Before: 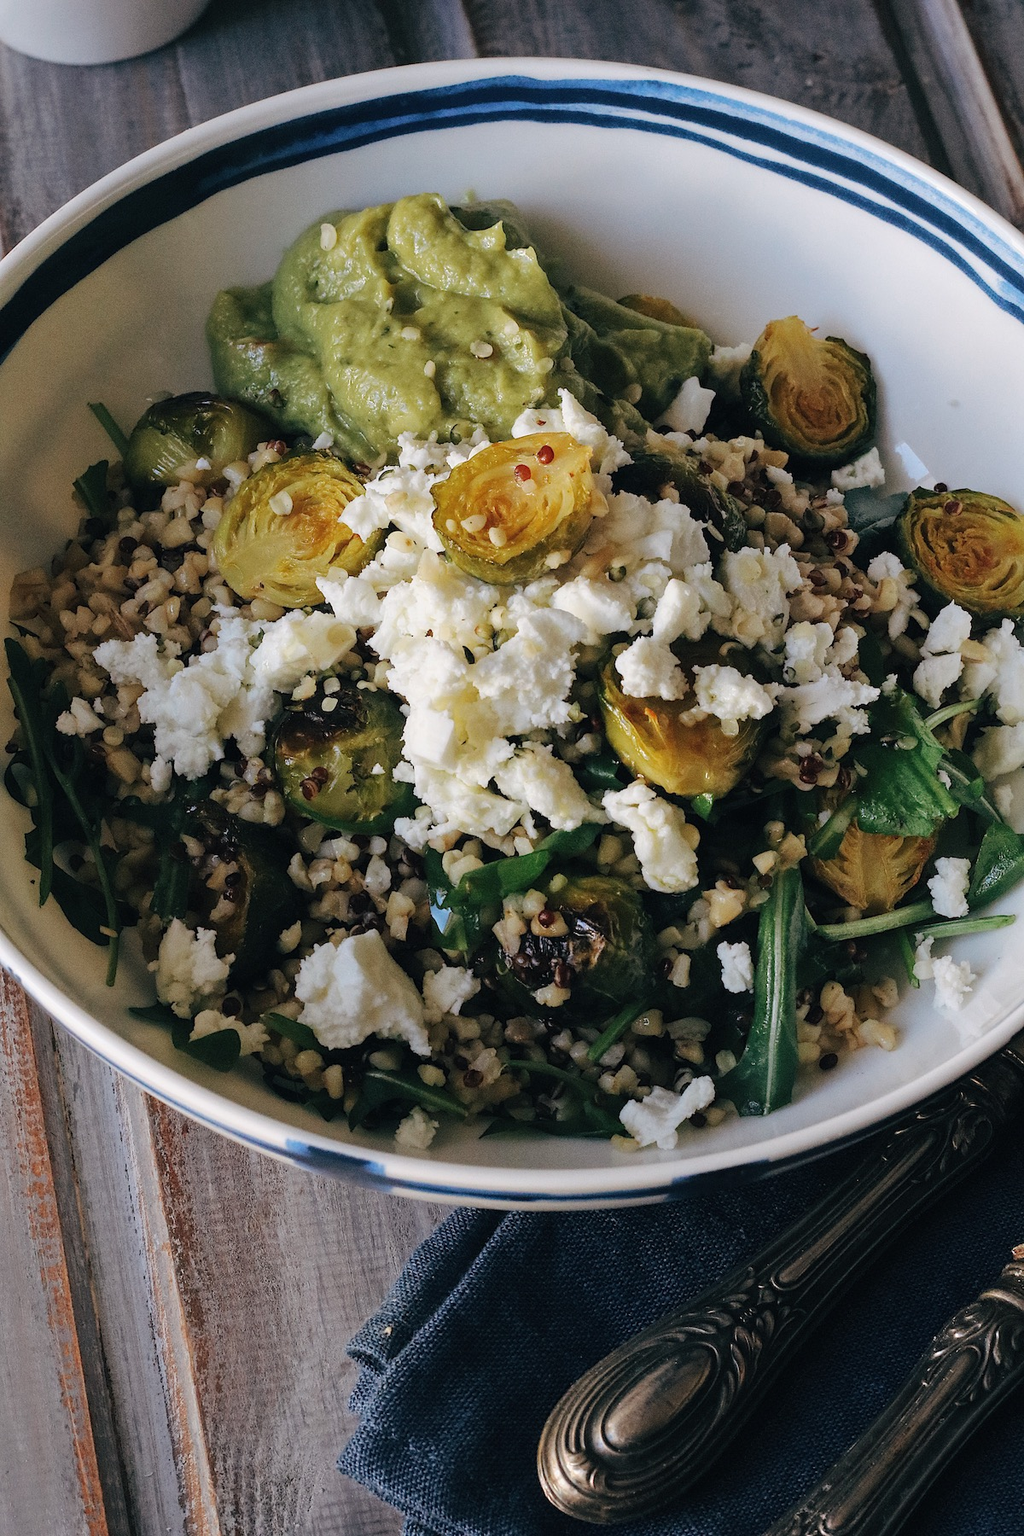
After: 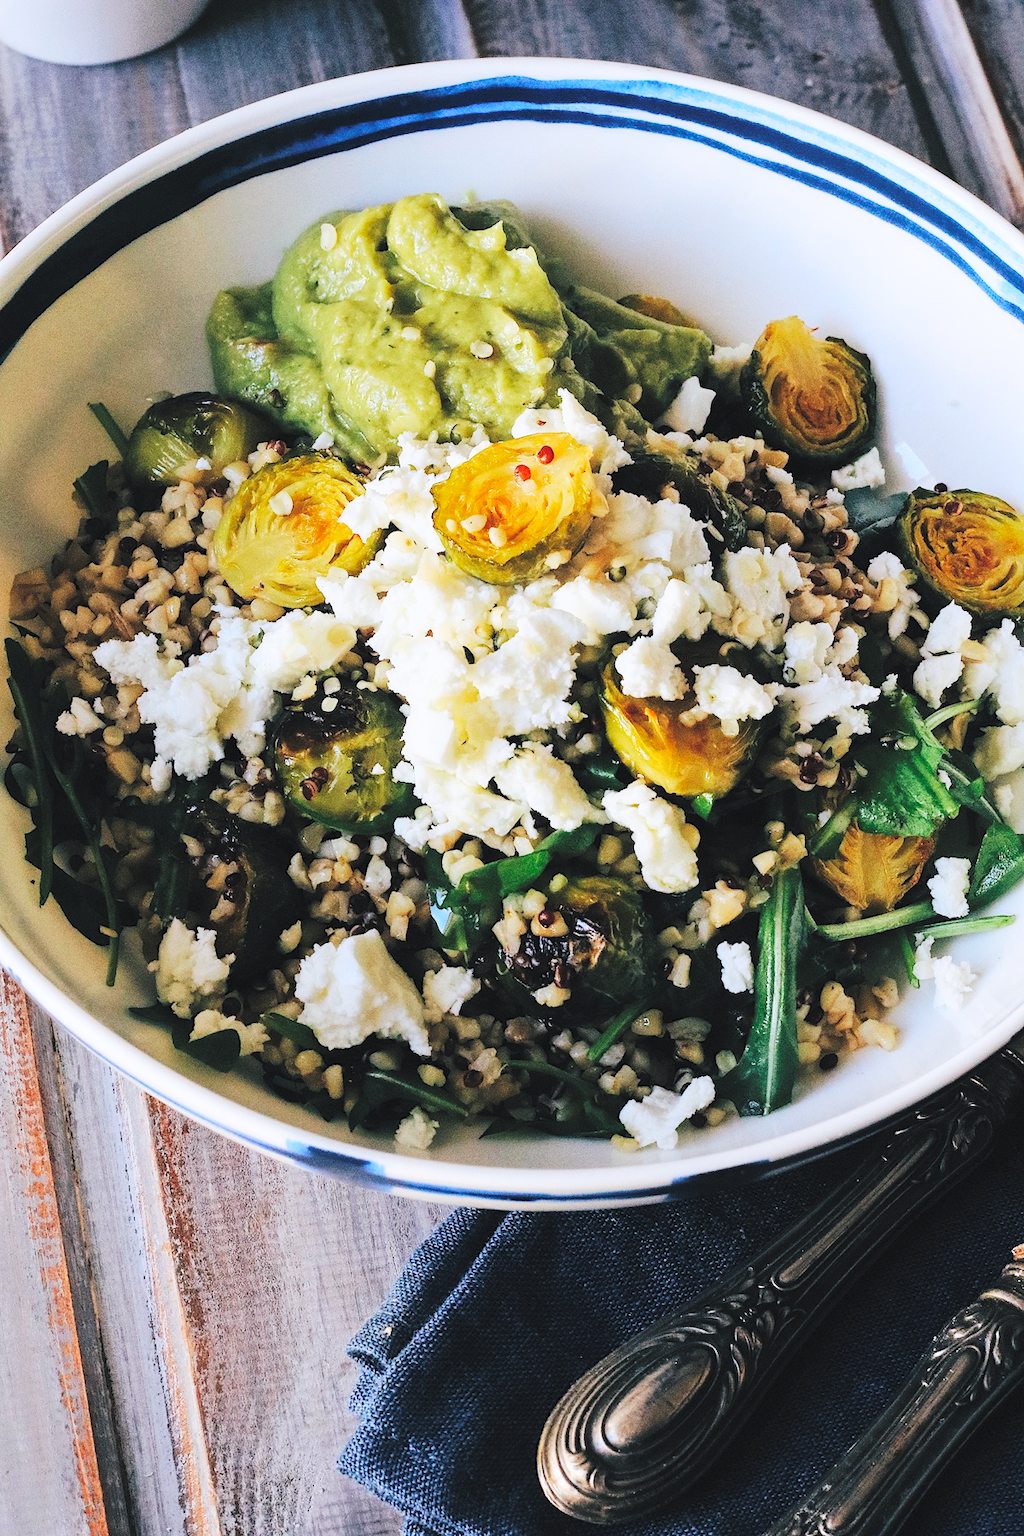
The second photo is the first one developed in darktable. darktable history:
base curve: curves: ch0 [(0, 0) (0.036, 0.025) (0.121, 0.166) (0.206, 0.329) (0.605, 0.79) (1, 1)], preserve colors none
contrast brightness saturation: contrast 0.1, brightness 0.3, saturation 0.14
white balance: red 0.974, blue 1.044
